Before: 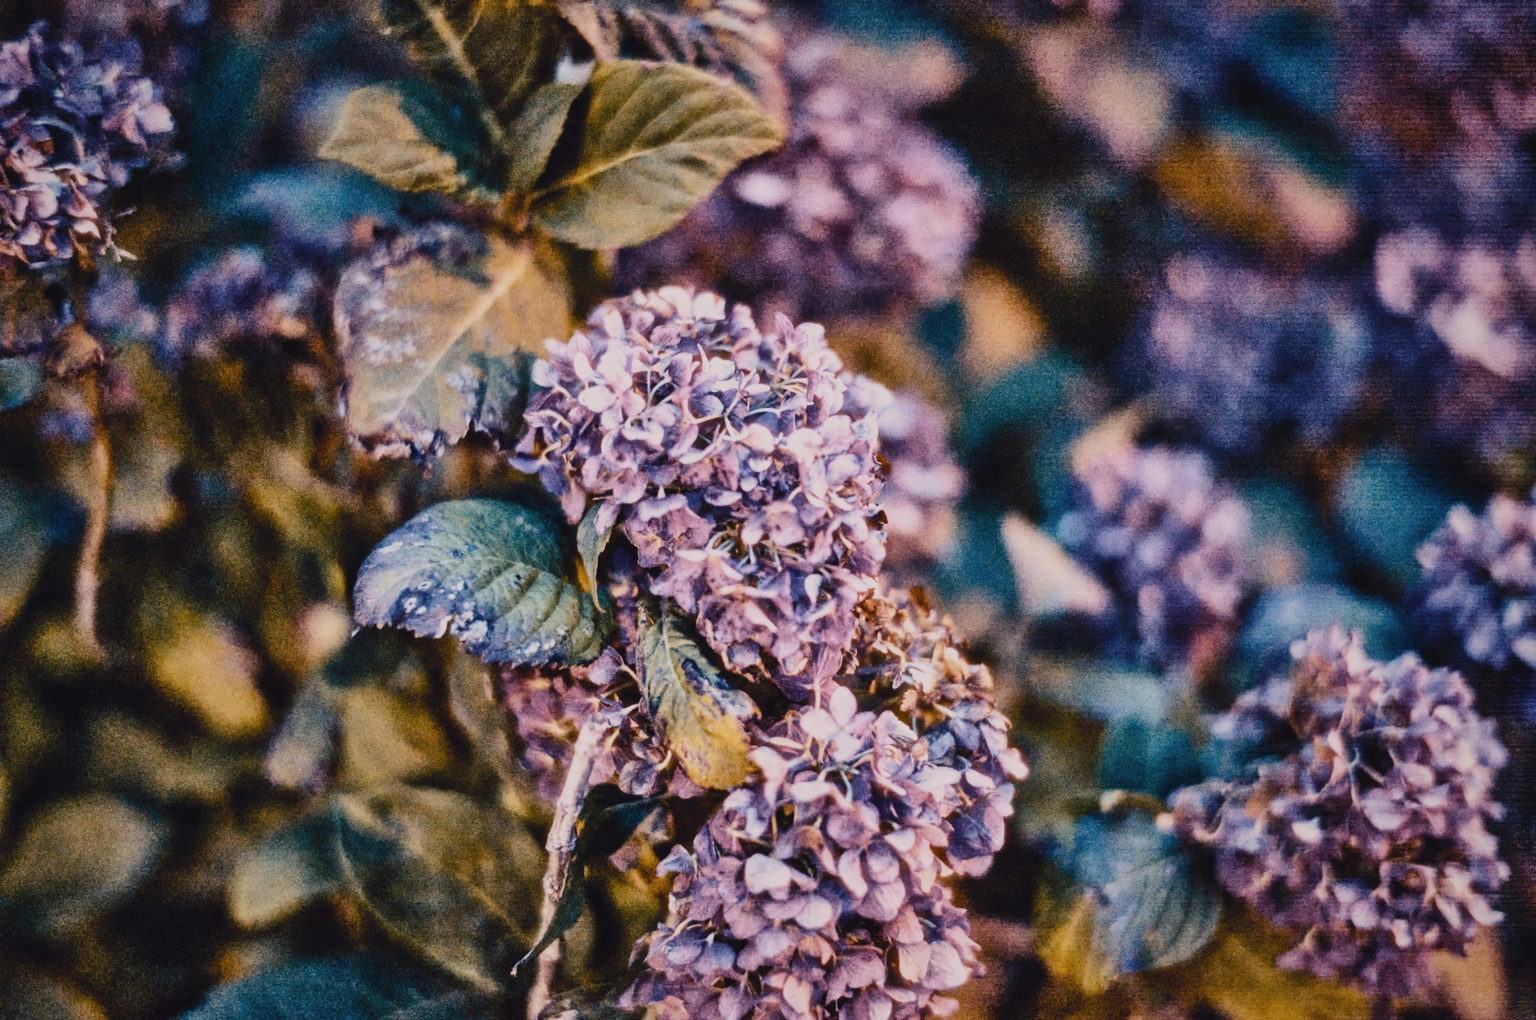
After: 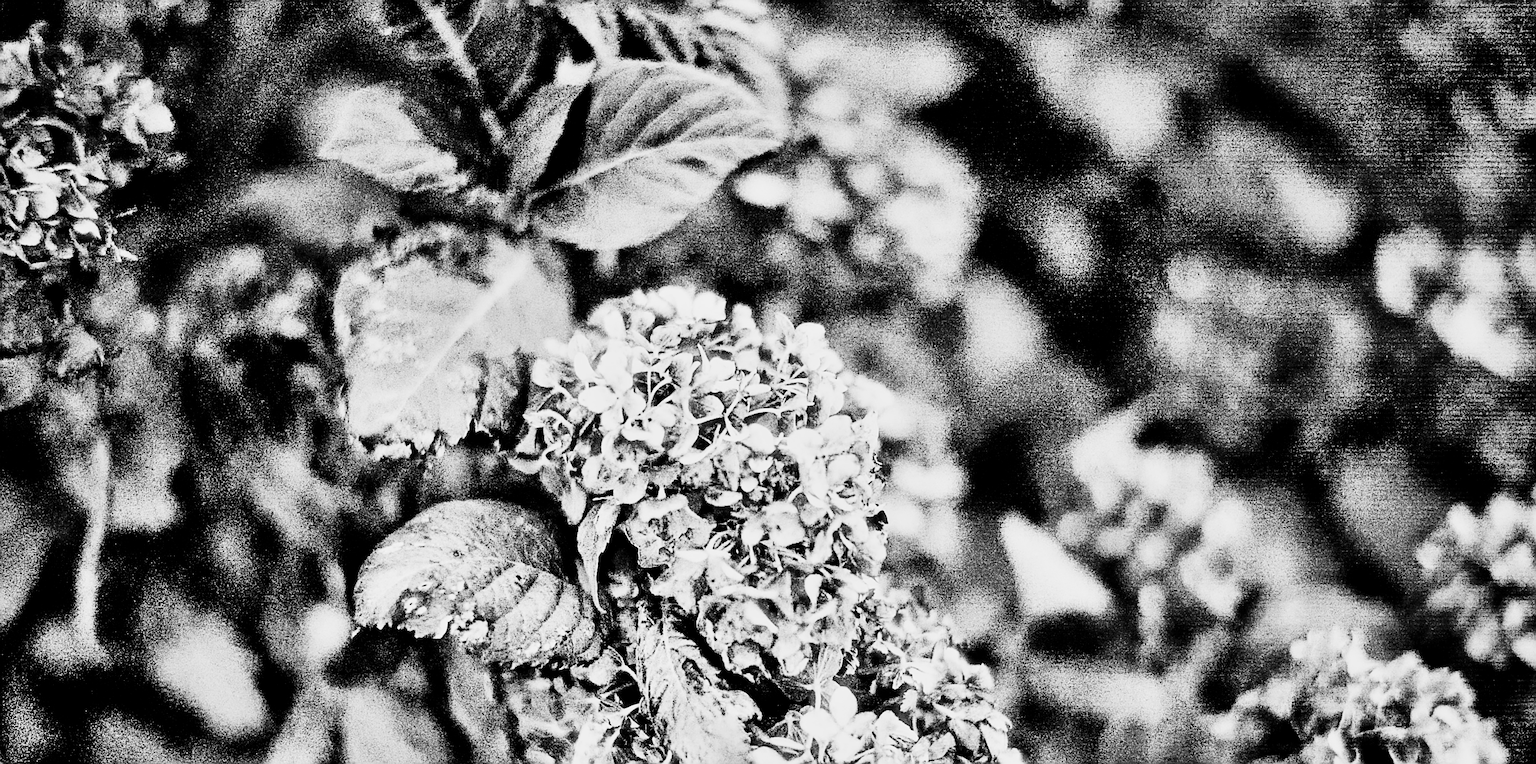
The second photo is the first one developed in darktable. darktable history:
tone curve: curves: ch0 [(0, 0) (0.137, 0.063) (0.255, 0.176) (0.502, 0.502) (0.749, 0.839) (1, 1)], color space Lab, linked channels, preserve colors none
monochrome: on, module defaults
crop: bottom 24.967%
exposure: black level correction 0, exposure 1.388 EV, compensate exposure bias true, compensate highlight preservation false
shadows and highlights: soften with gaussian
sharpen: amount 2
filmic rgb: black relative exposure -3.21 EV, white relative exposure 7.02 EV, hardness 1.46, contrast 1.35
